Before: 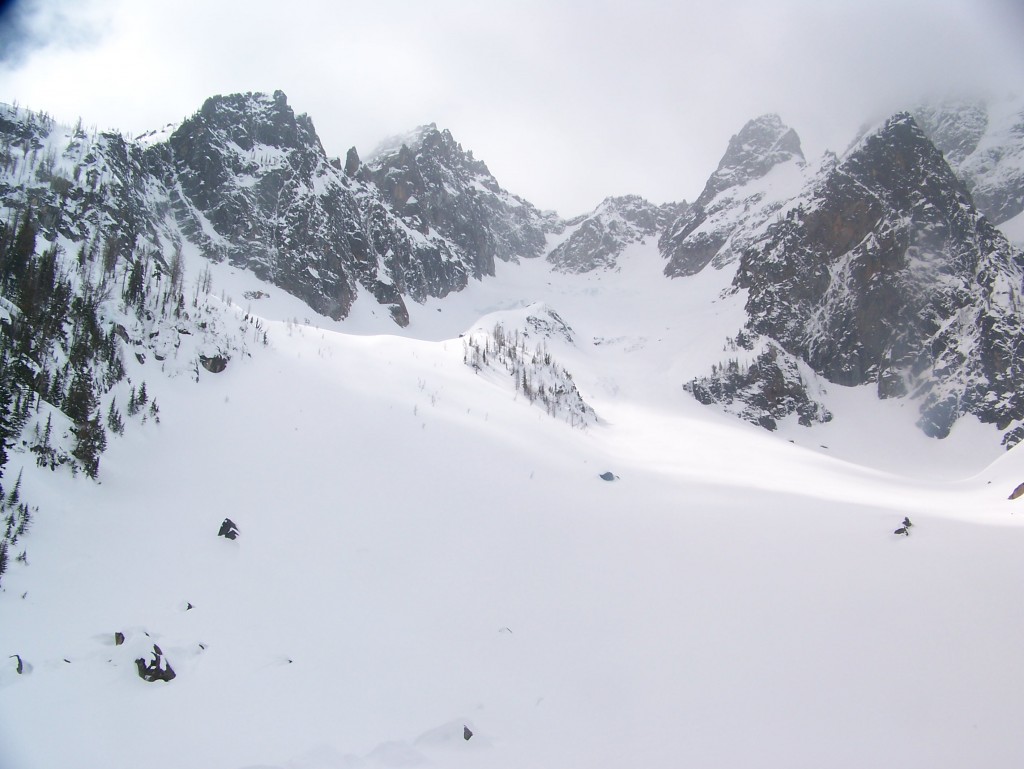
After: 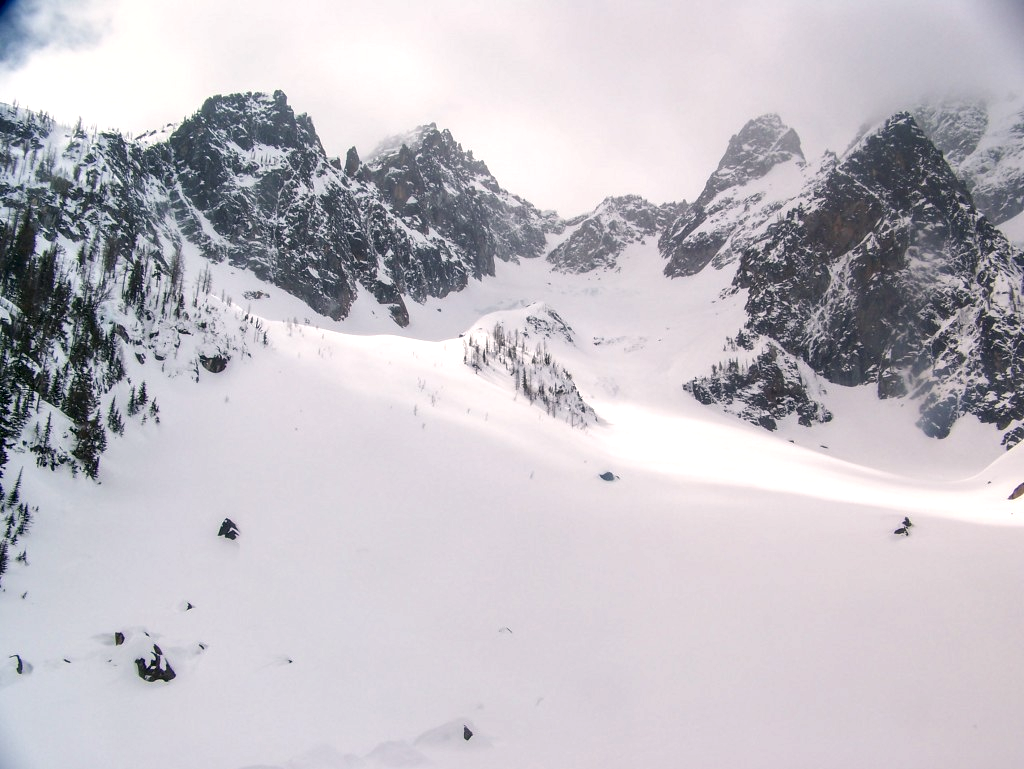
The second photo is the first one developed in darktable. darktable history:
color balance rgb: highlights gain › chroma 1.714%, highlights gain › hue 54.9°, perceptual saturation grading › global saturation -0.104%, global vibrance 20%
local contrast: detail 156%
